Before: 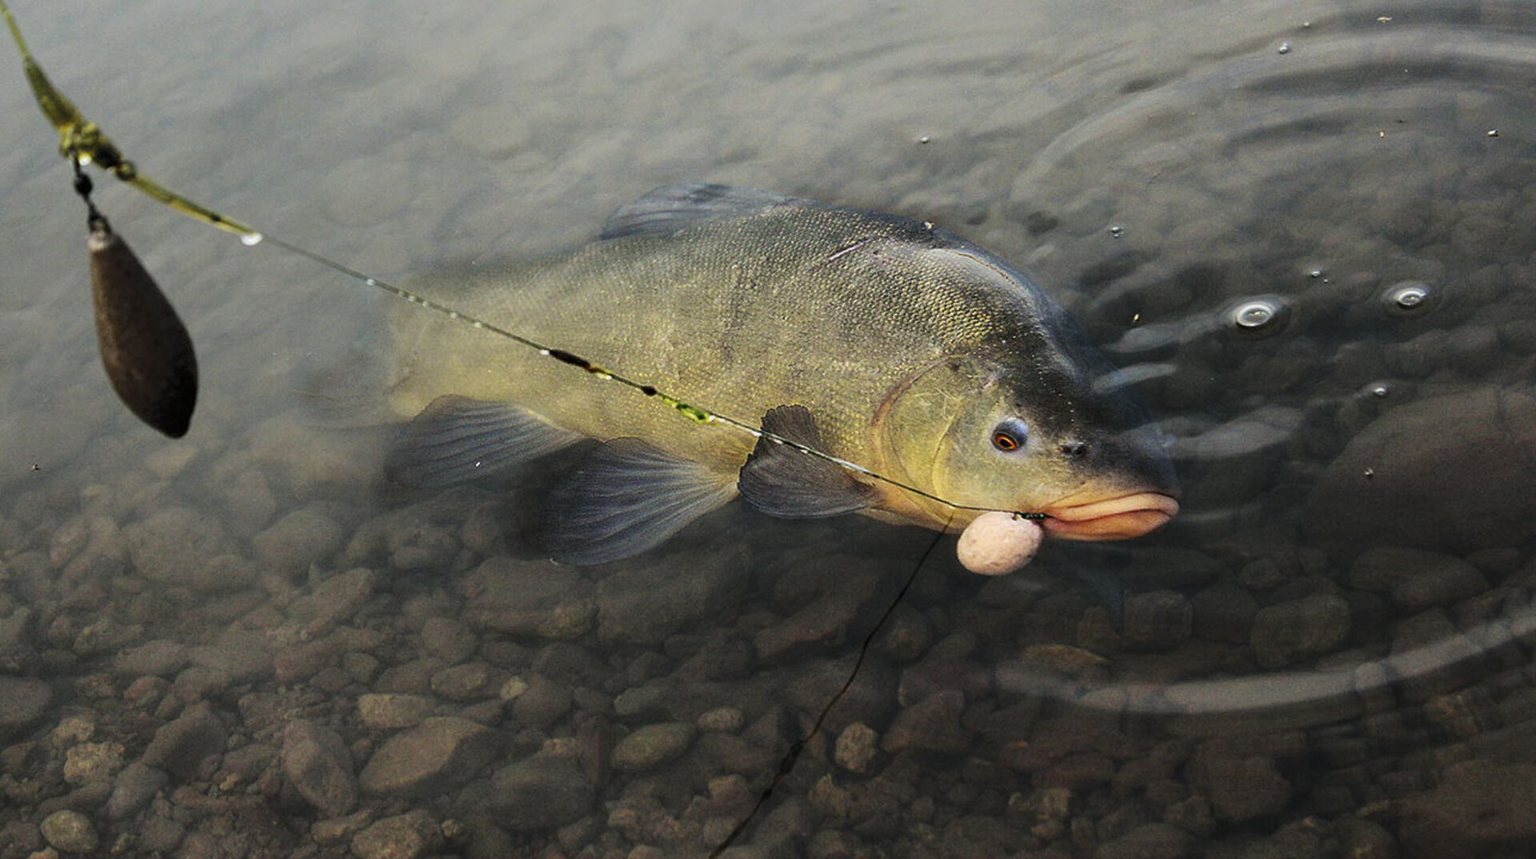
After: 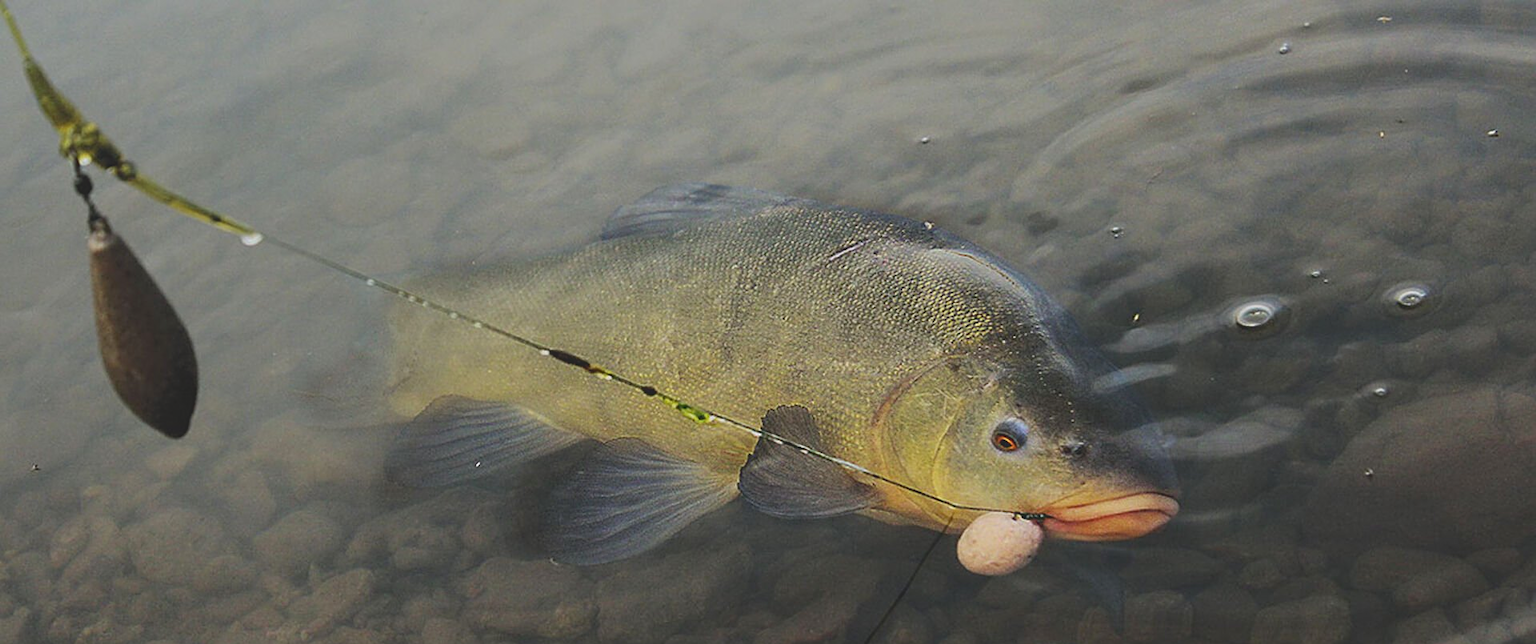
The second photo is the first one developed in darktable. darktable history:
crop: bottom 24.988%
sharpen: on, module defaults
contrast brightness saturation: contrast -0.28
